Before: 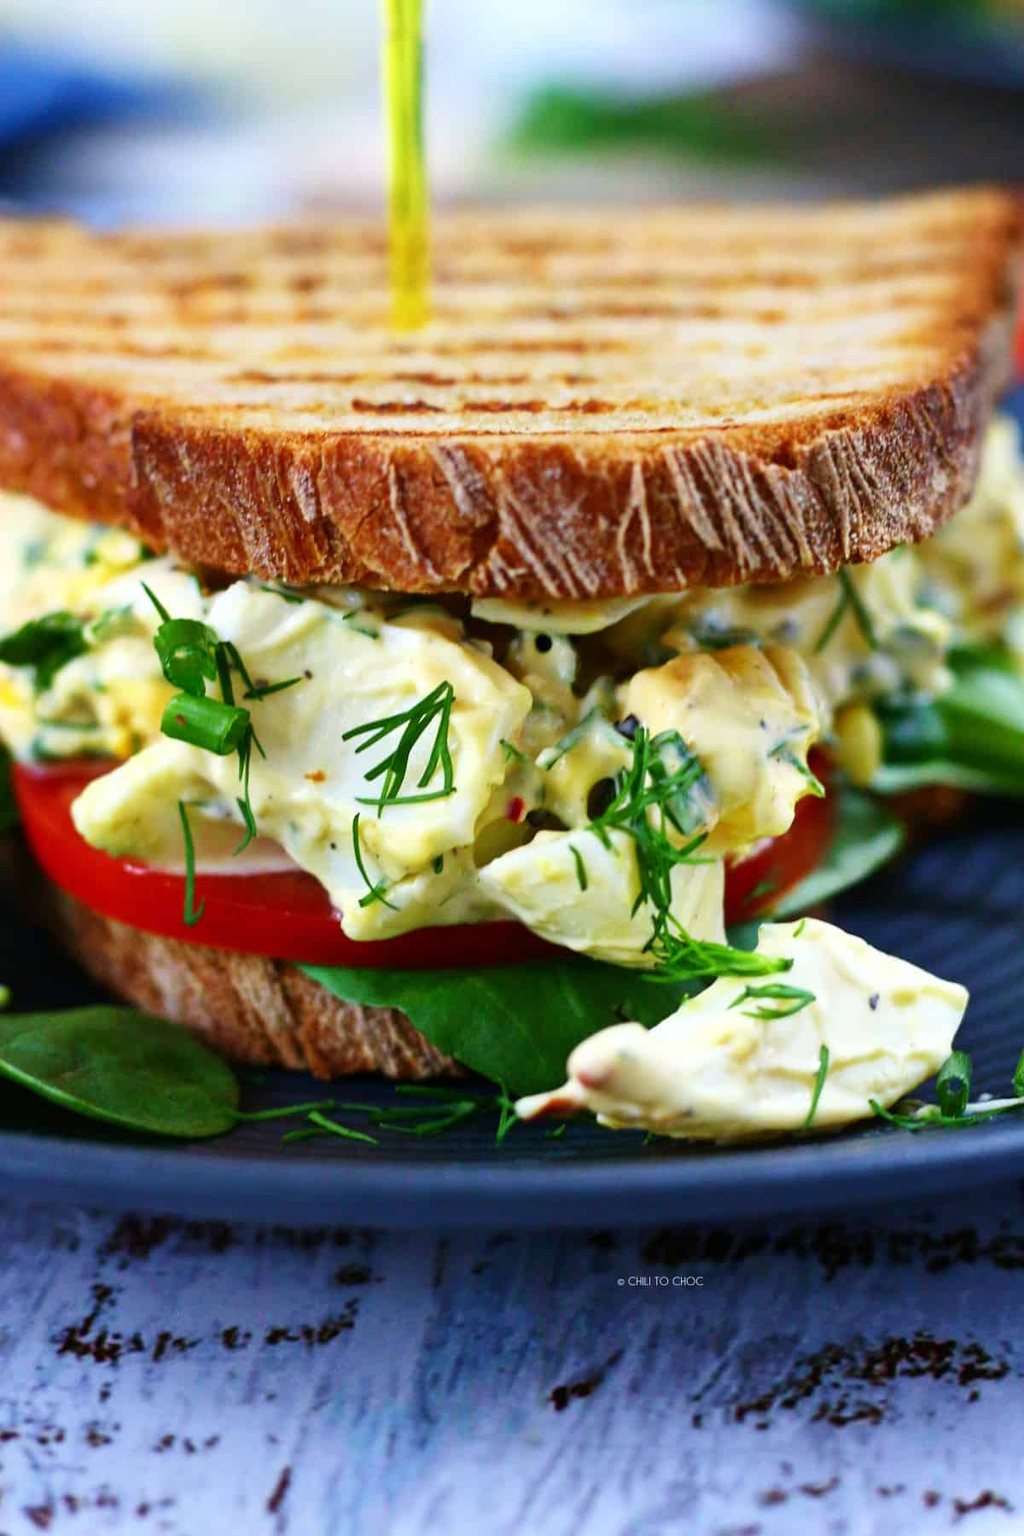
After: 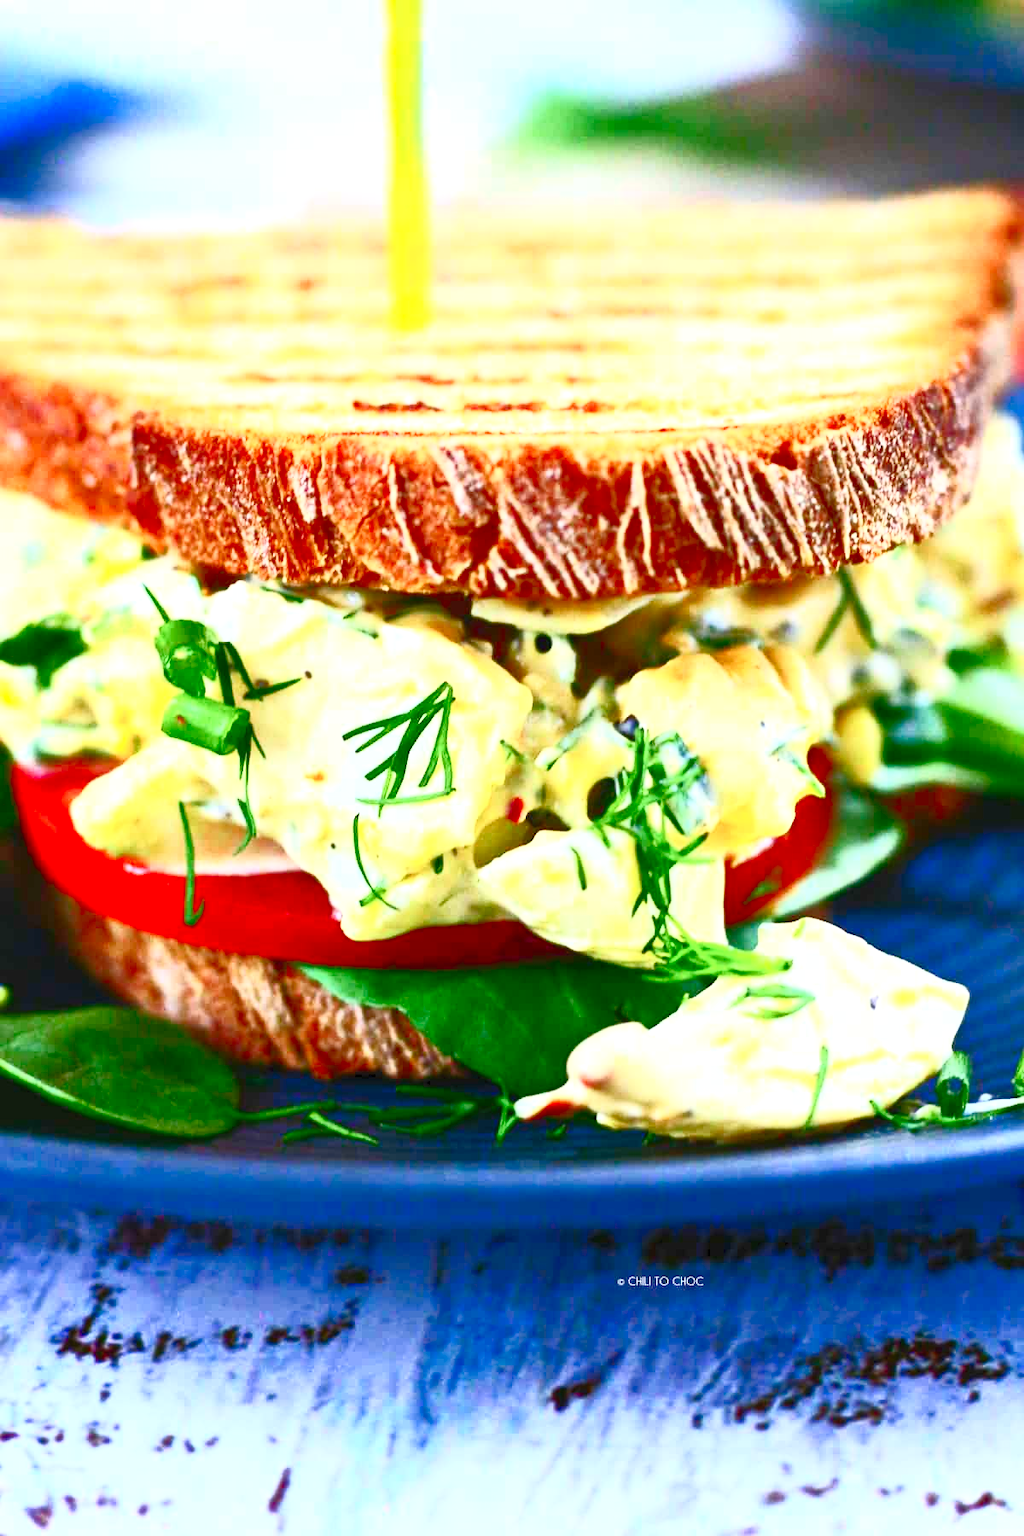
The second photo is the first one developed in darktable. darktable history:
contrast brightness saturation: contrast 0.62, brightness 0.34, saturation 0.14
levels: levels [0, 0.397, 0.955]
